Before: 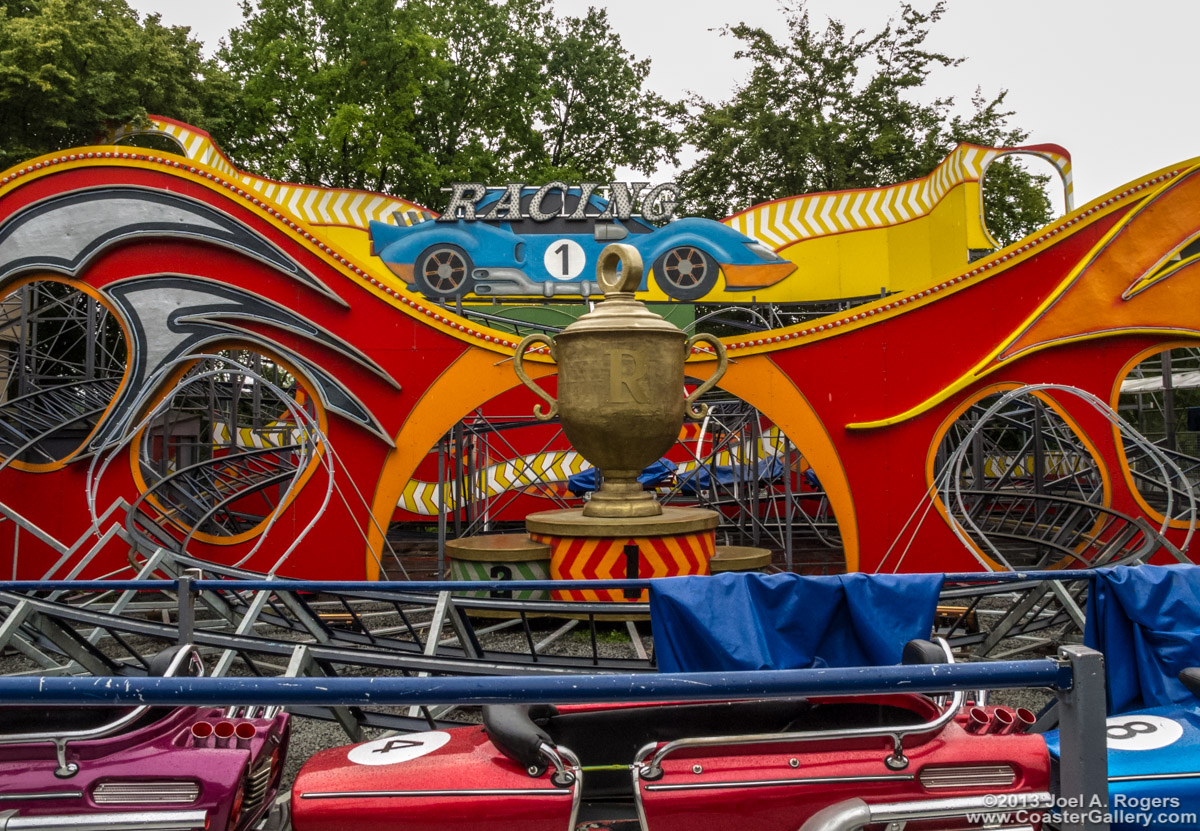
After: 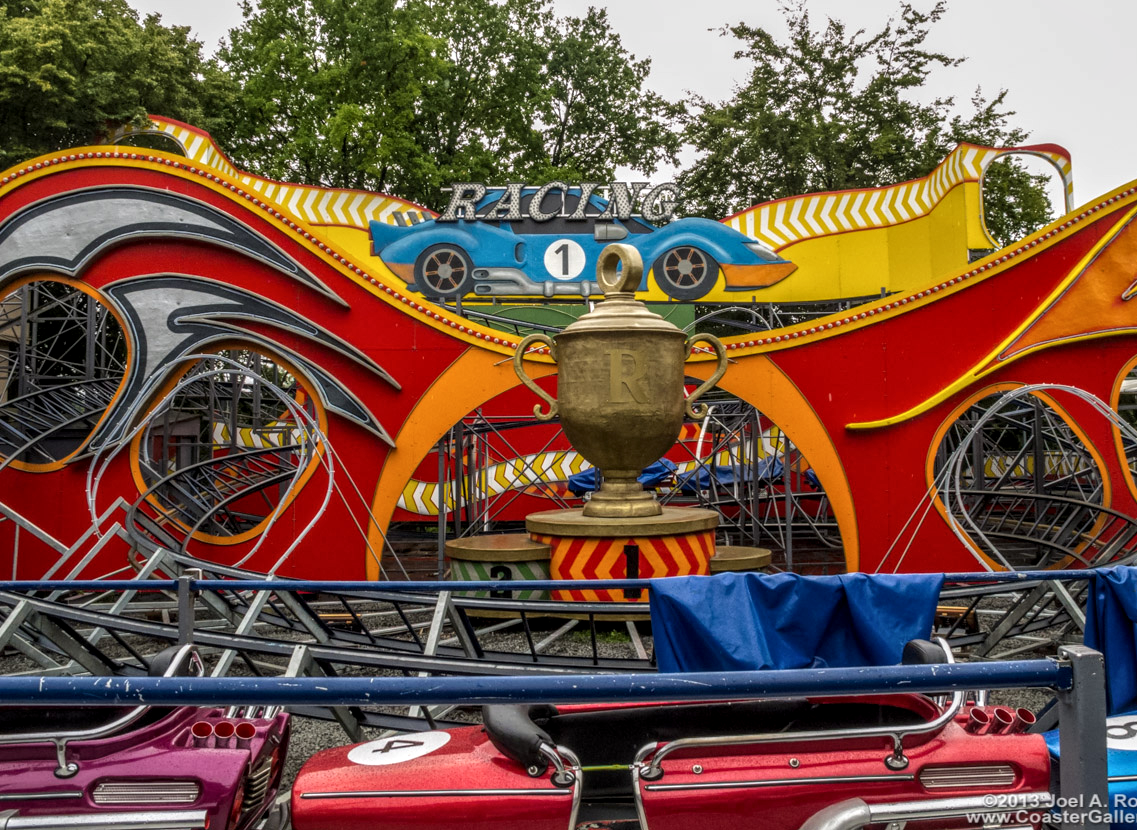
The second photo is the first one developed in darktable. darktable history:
crop and rotate: left 0%, right 5.227%
local contrast: on, module defaults
